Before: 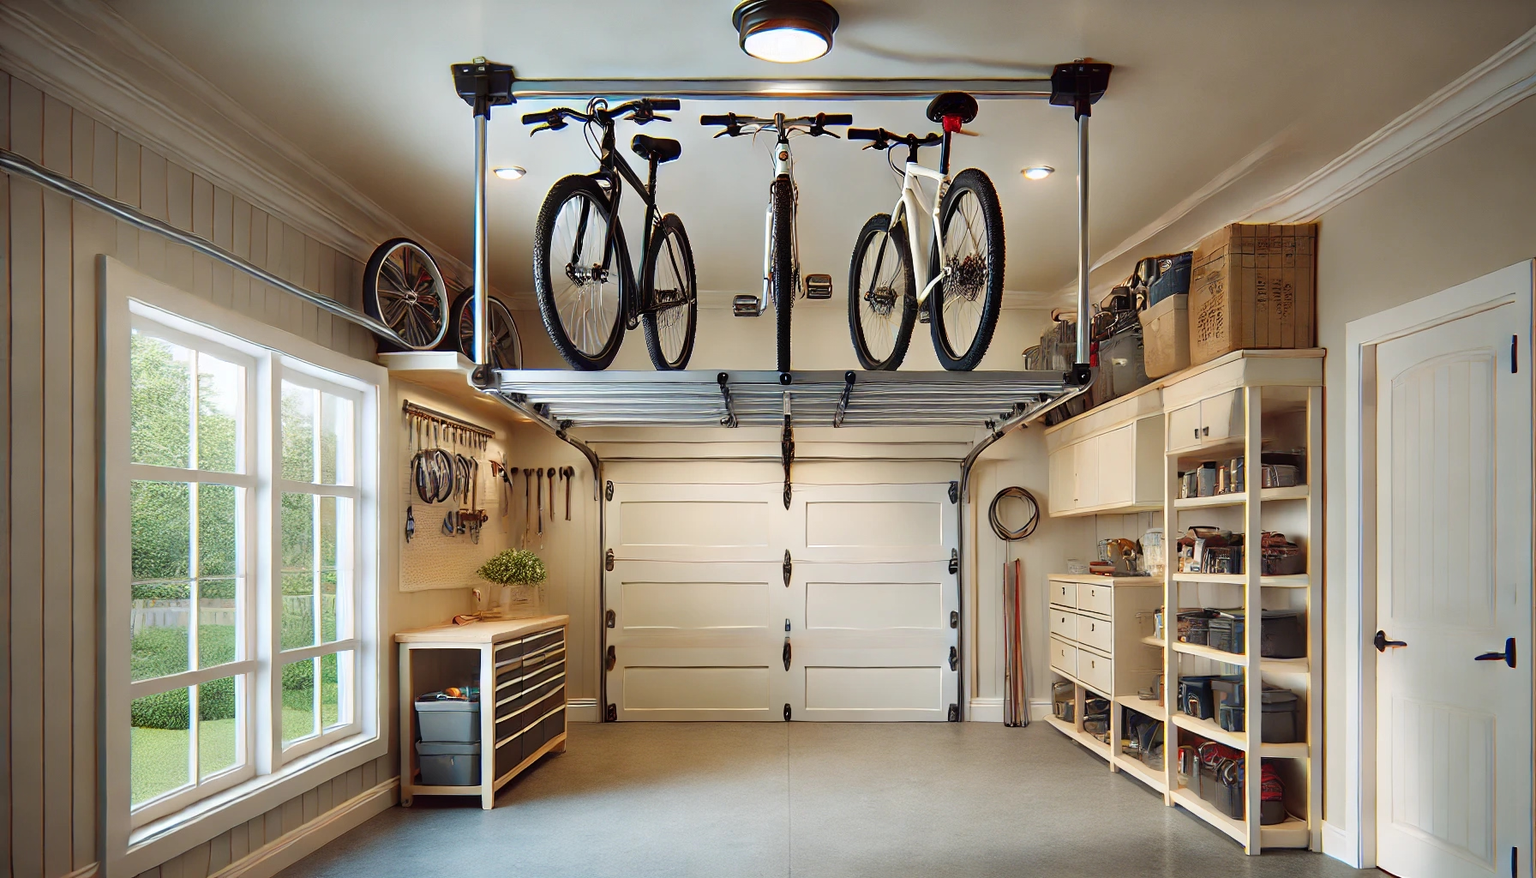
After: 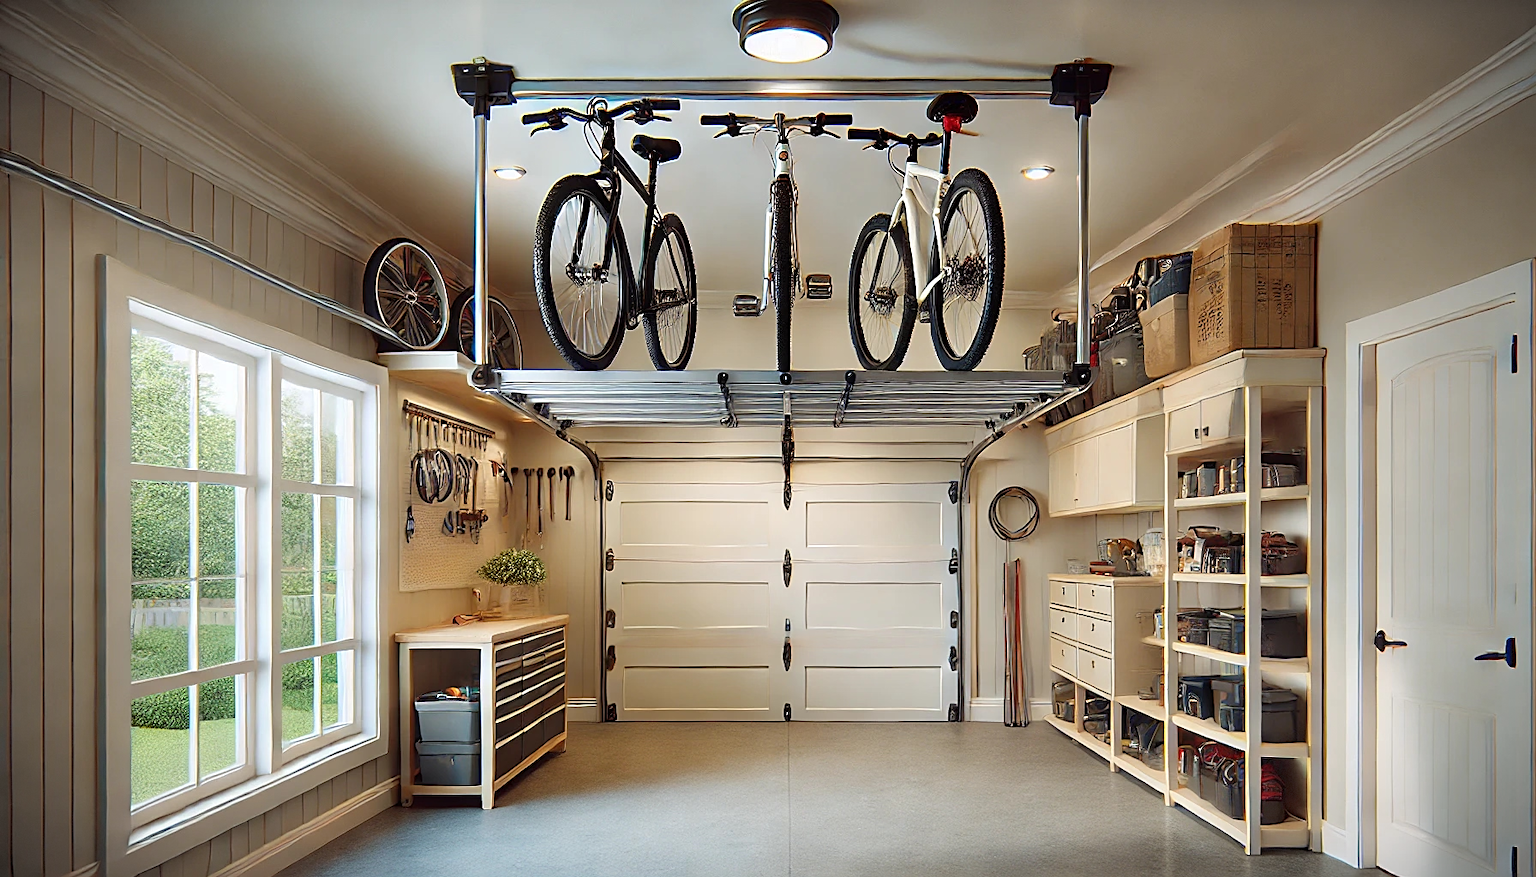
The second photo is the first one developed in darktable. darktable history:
sharpen: on, module defaults
vignetting: fall-off start 100.72%, fall-off radius 64.98%, center (-0.033, -0.048), automatic ratio true, dithering 8-bit output
